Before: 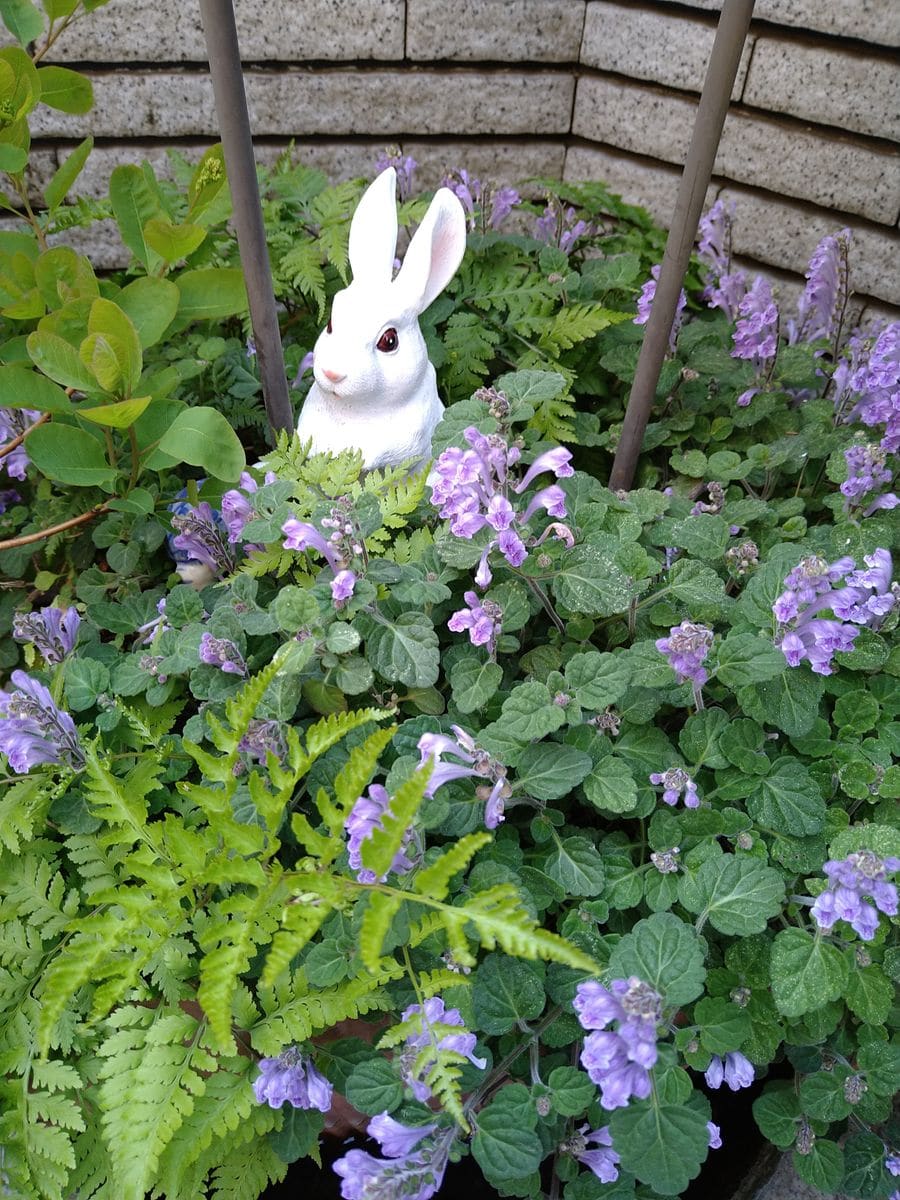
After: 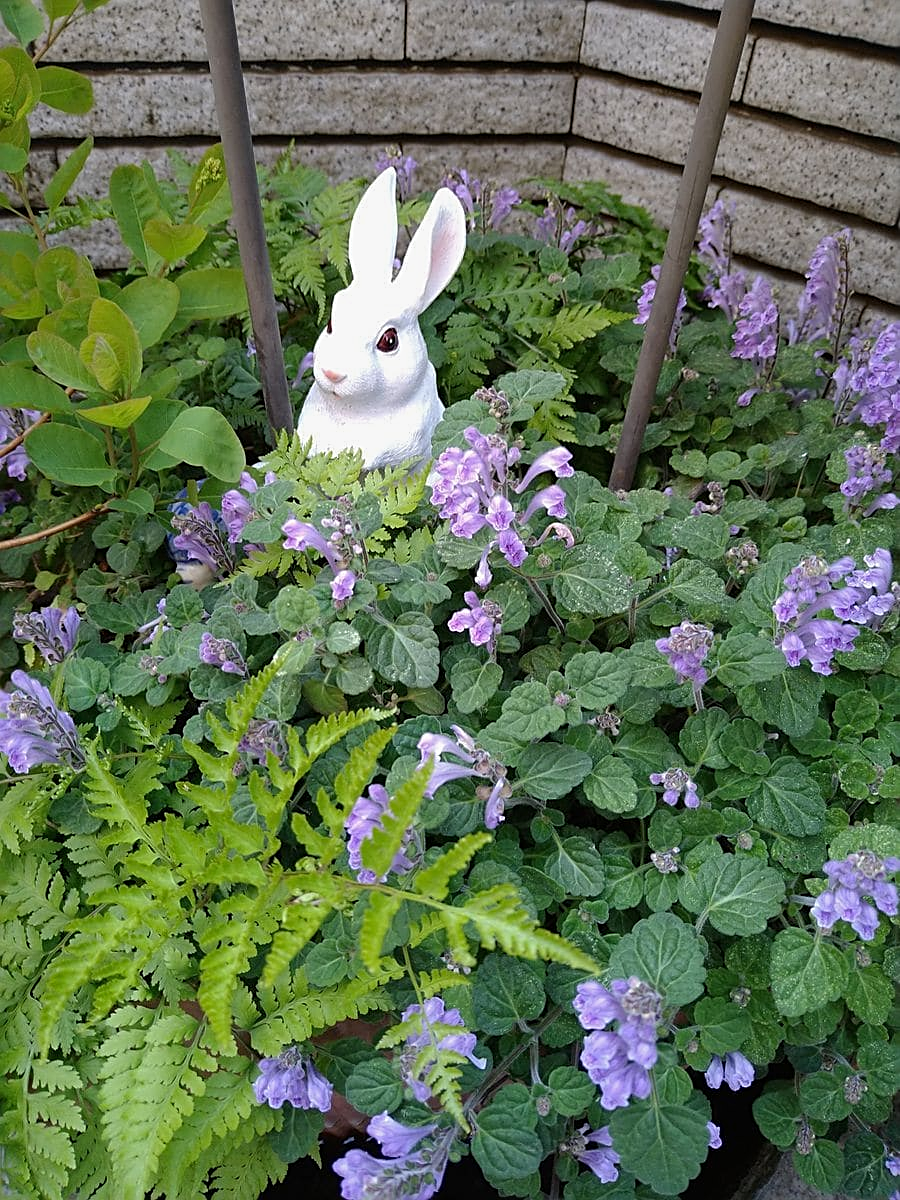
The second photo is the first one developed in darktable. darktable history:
shadows and highlights: shadows -20.6, white point adjustment -2.09, highlights -34.88
sharpen: on, module defaults
